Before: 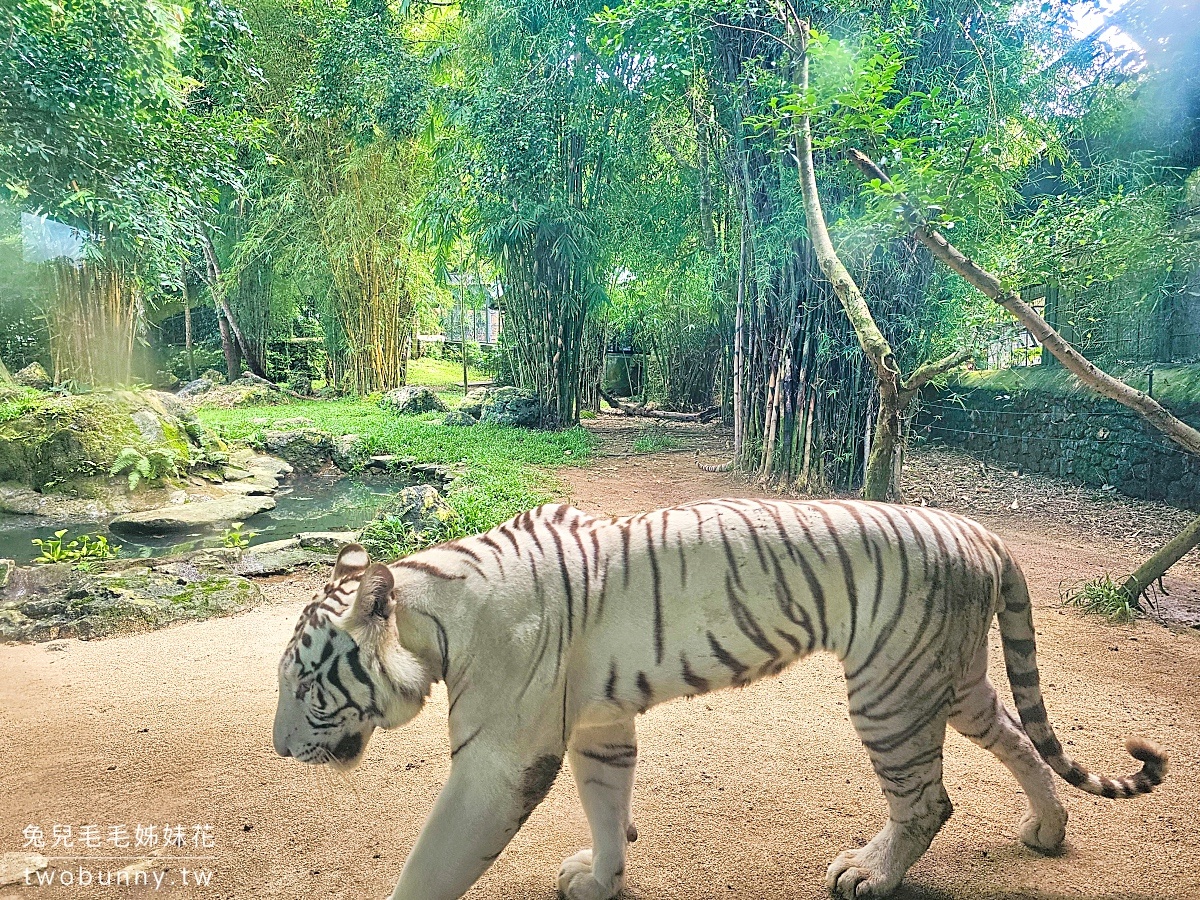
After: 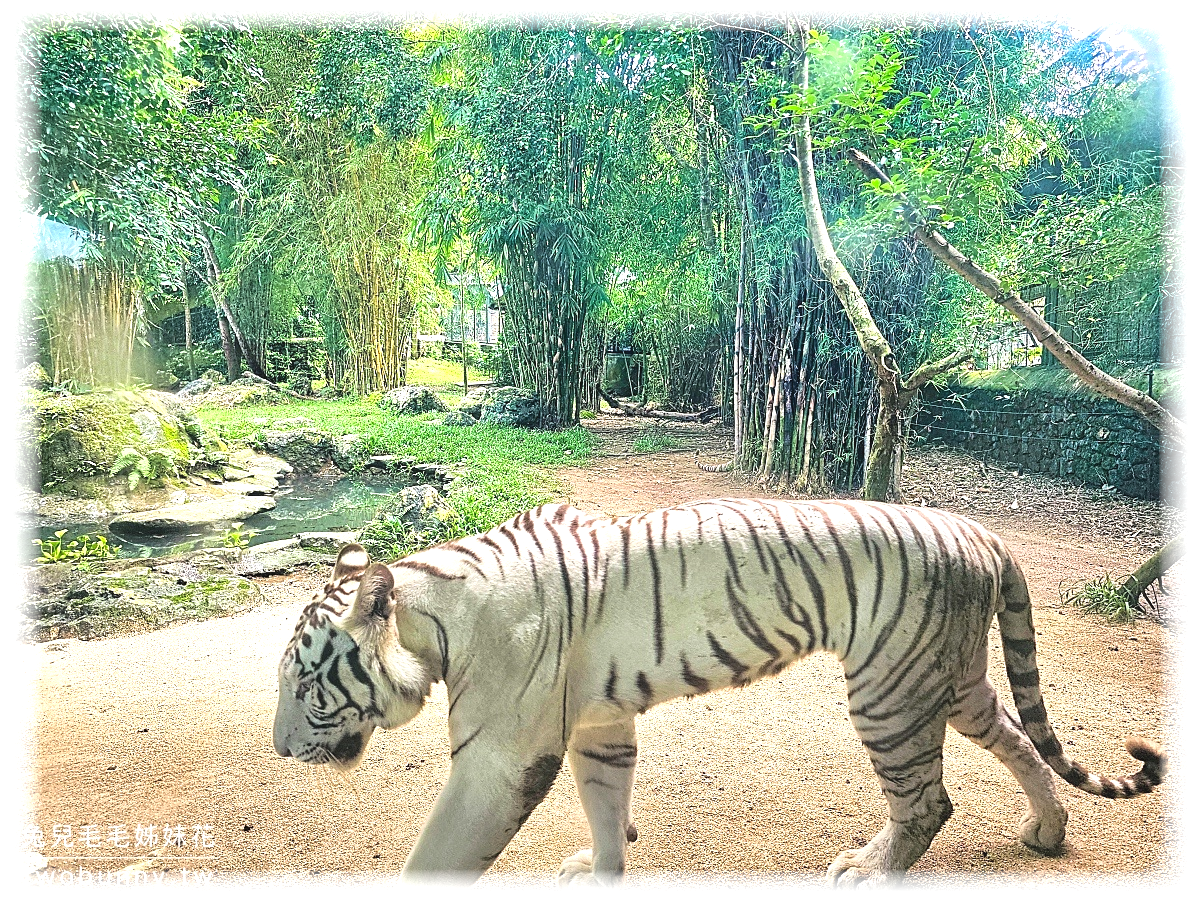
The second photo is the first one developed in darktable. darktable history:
vignetting: fall-off start 93%, fall-off radius 5%, brightness 1, saturation -0.49, automatic ratio true, width/height ratio 1.332, shape 0.04, unbound false
contrast equalizer: y [[0.439, 0.44, 0.442, 0.457, 0.493, 0.498], [0.5 ×6], [0.5 ×6], [0 ×6], [0 ×6]], mix 0.59
tone equalizer: -8 EV -0.75 EV, -7 EV -0.7 EV, -6 EV -0.6 EV, -5 EV -0.4 EV, -3 EV 0.4 EV, -2 EV 0.6 EV, -1 EV 0.7 EV, +0 EV 0.75 EV, edges refinement/feathering 500, mask exposure compensation -1.57 EV, preserve details no
